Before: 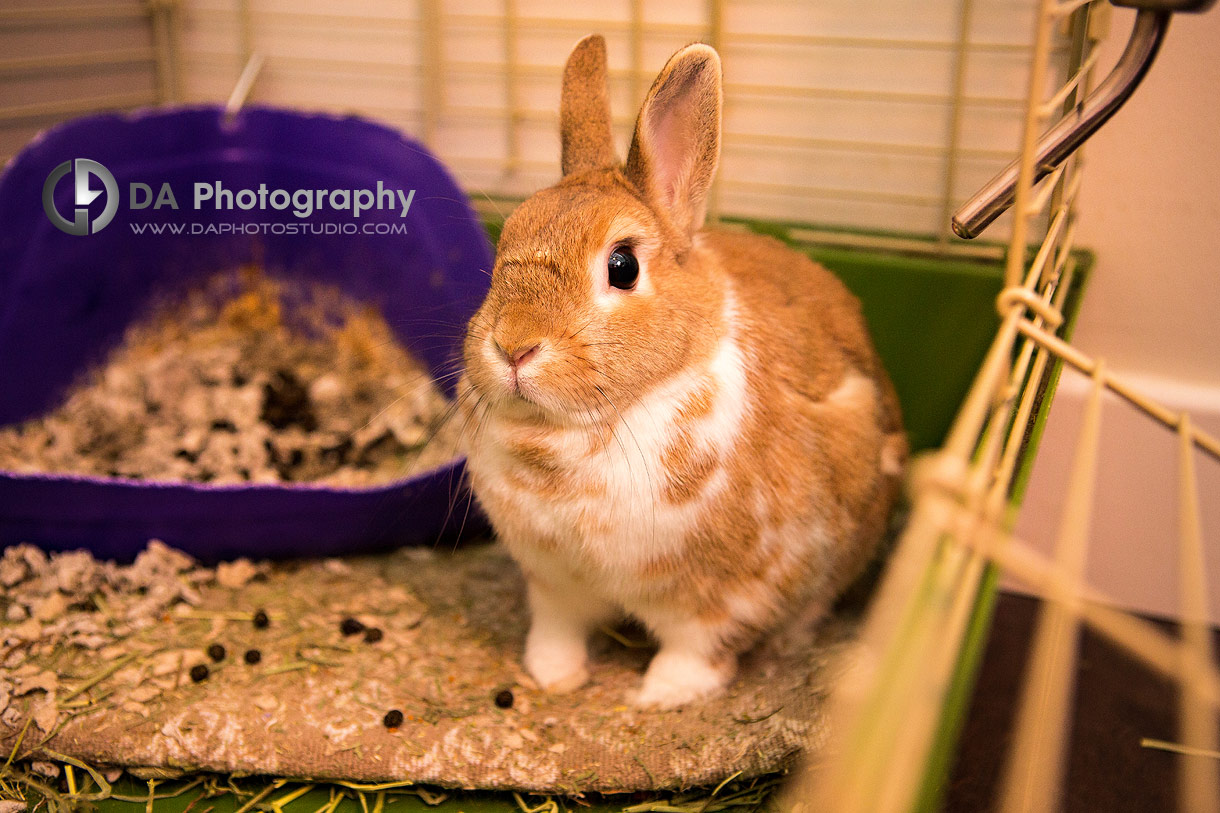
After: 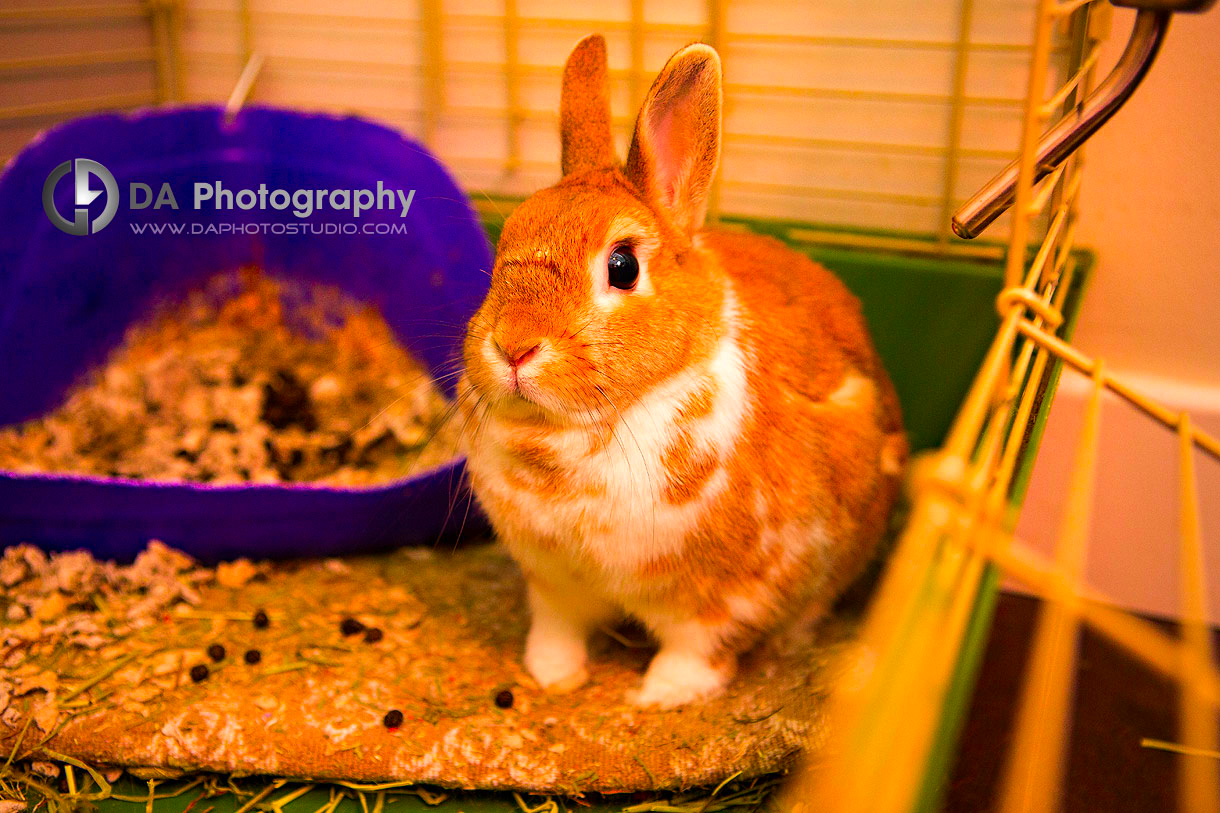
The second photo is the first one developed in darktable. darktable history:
color correction: highlights b* -0.056, saturation 1.81
